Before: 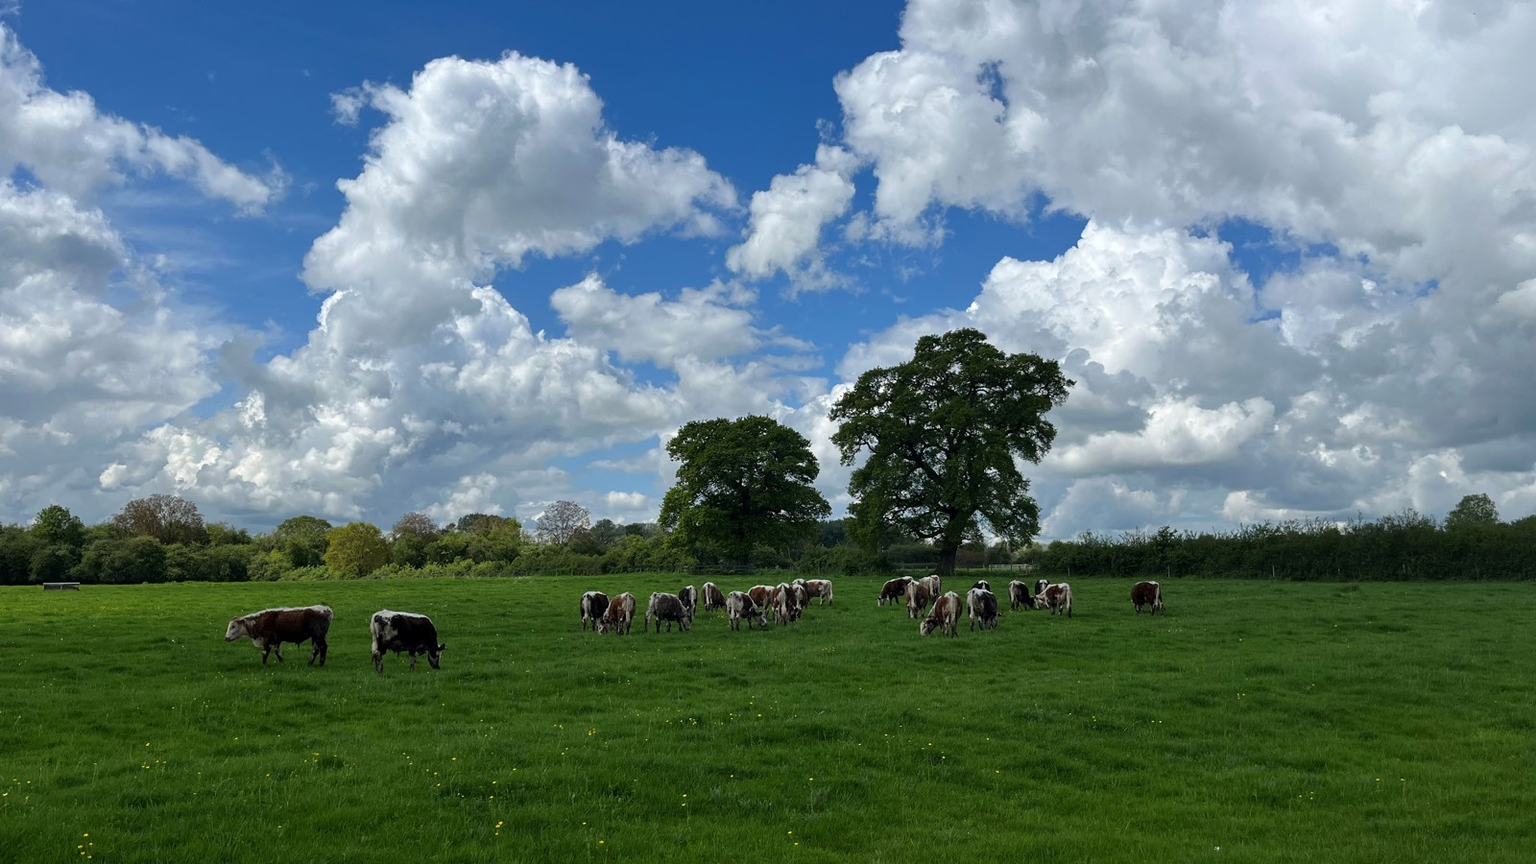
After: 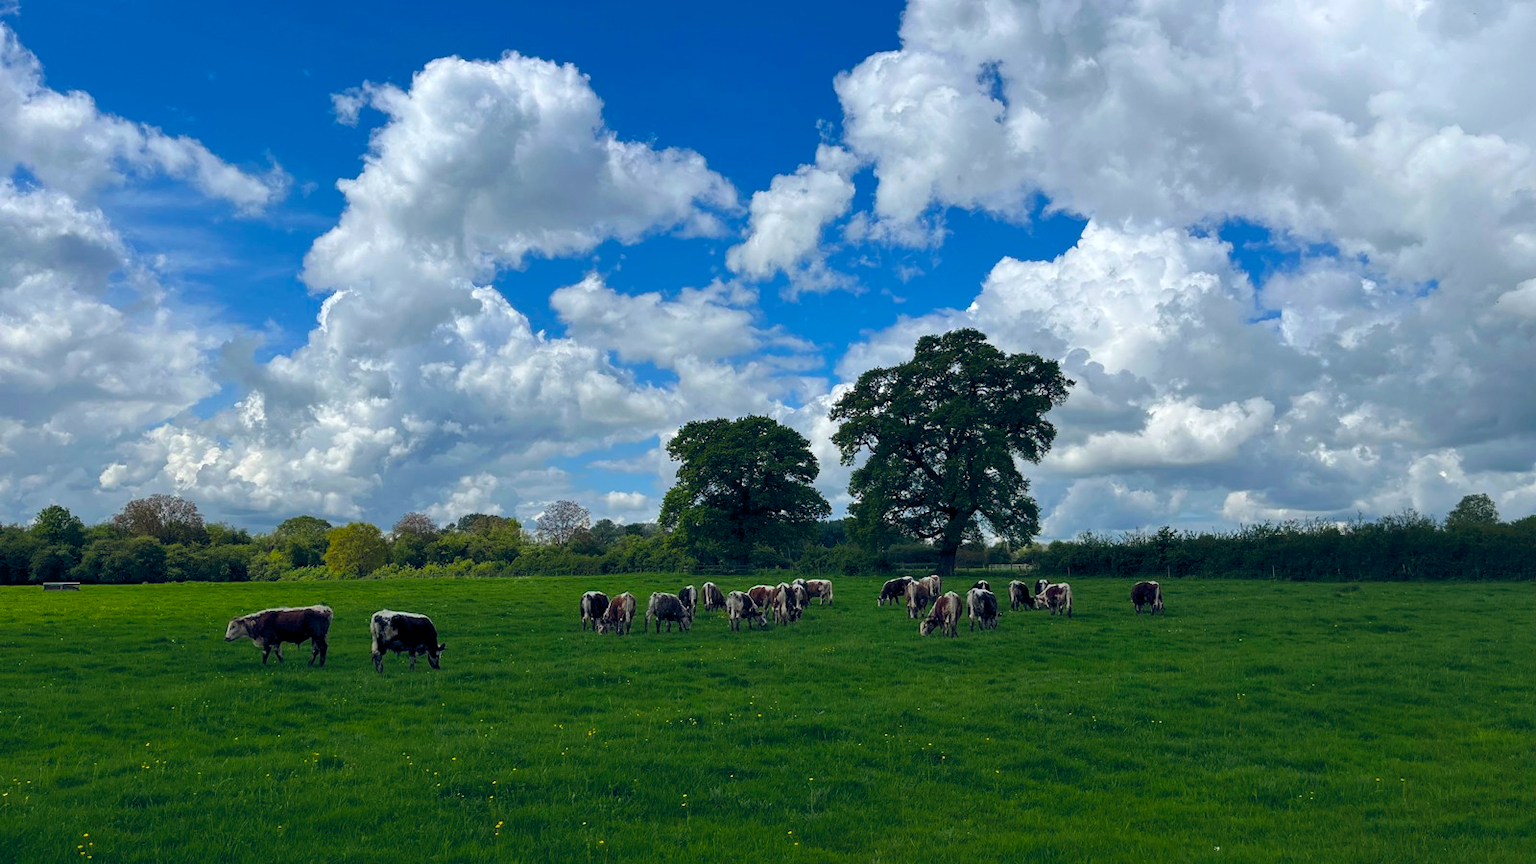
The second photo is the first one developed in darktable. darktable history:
color balance rgb: global offset › chroma 0.136%, global offset › hue 253.58°, perceptual saturation grading › global saturation 29.713%, global vibrance 20%
